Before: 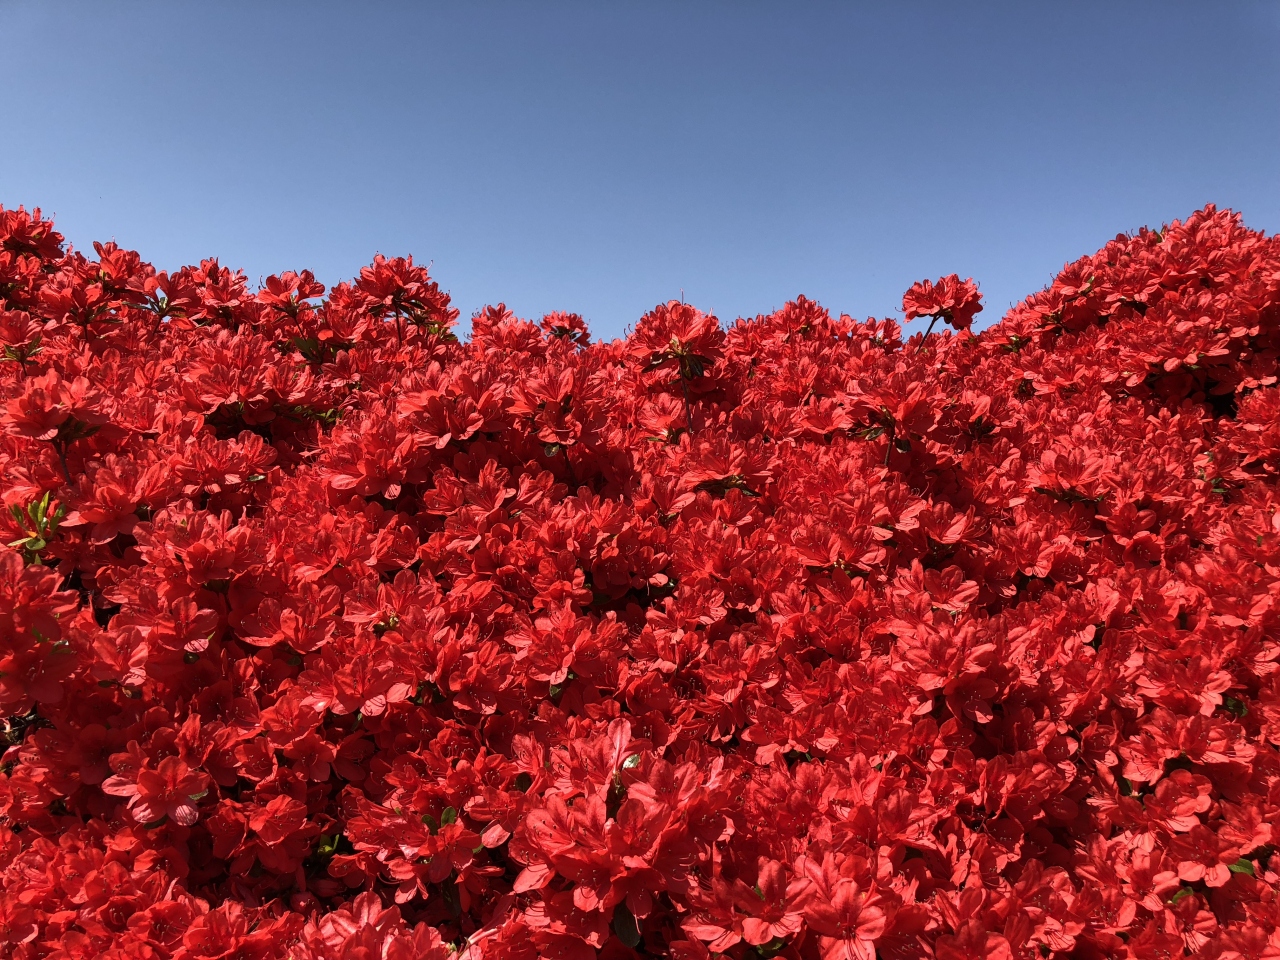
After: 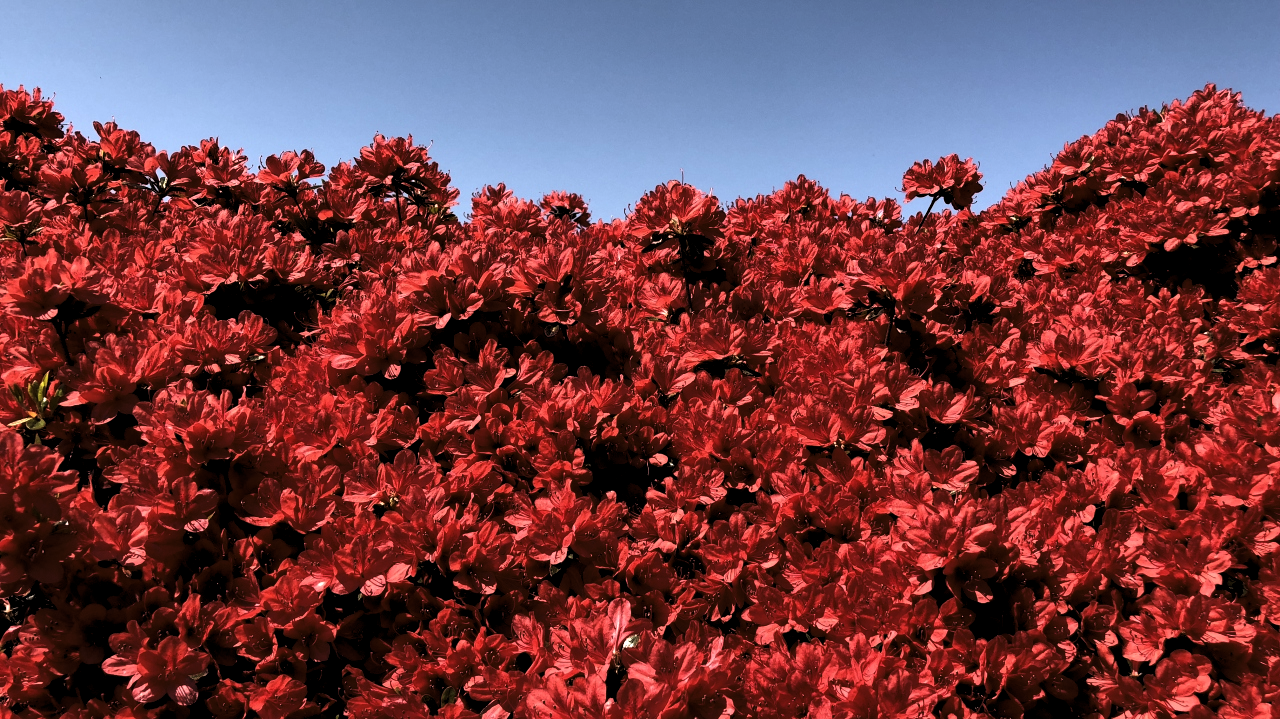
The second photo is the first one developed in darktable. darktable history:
crop and rotate: top 12.549%, bottom 12.487%
levels: levels [0.129, 0.519, 0.867]
